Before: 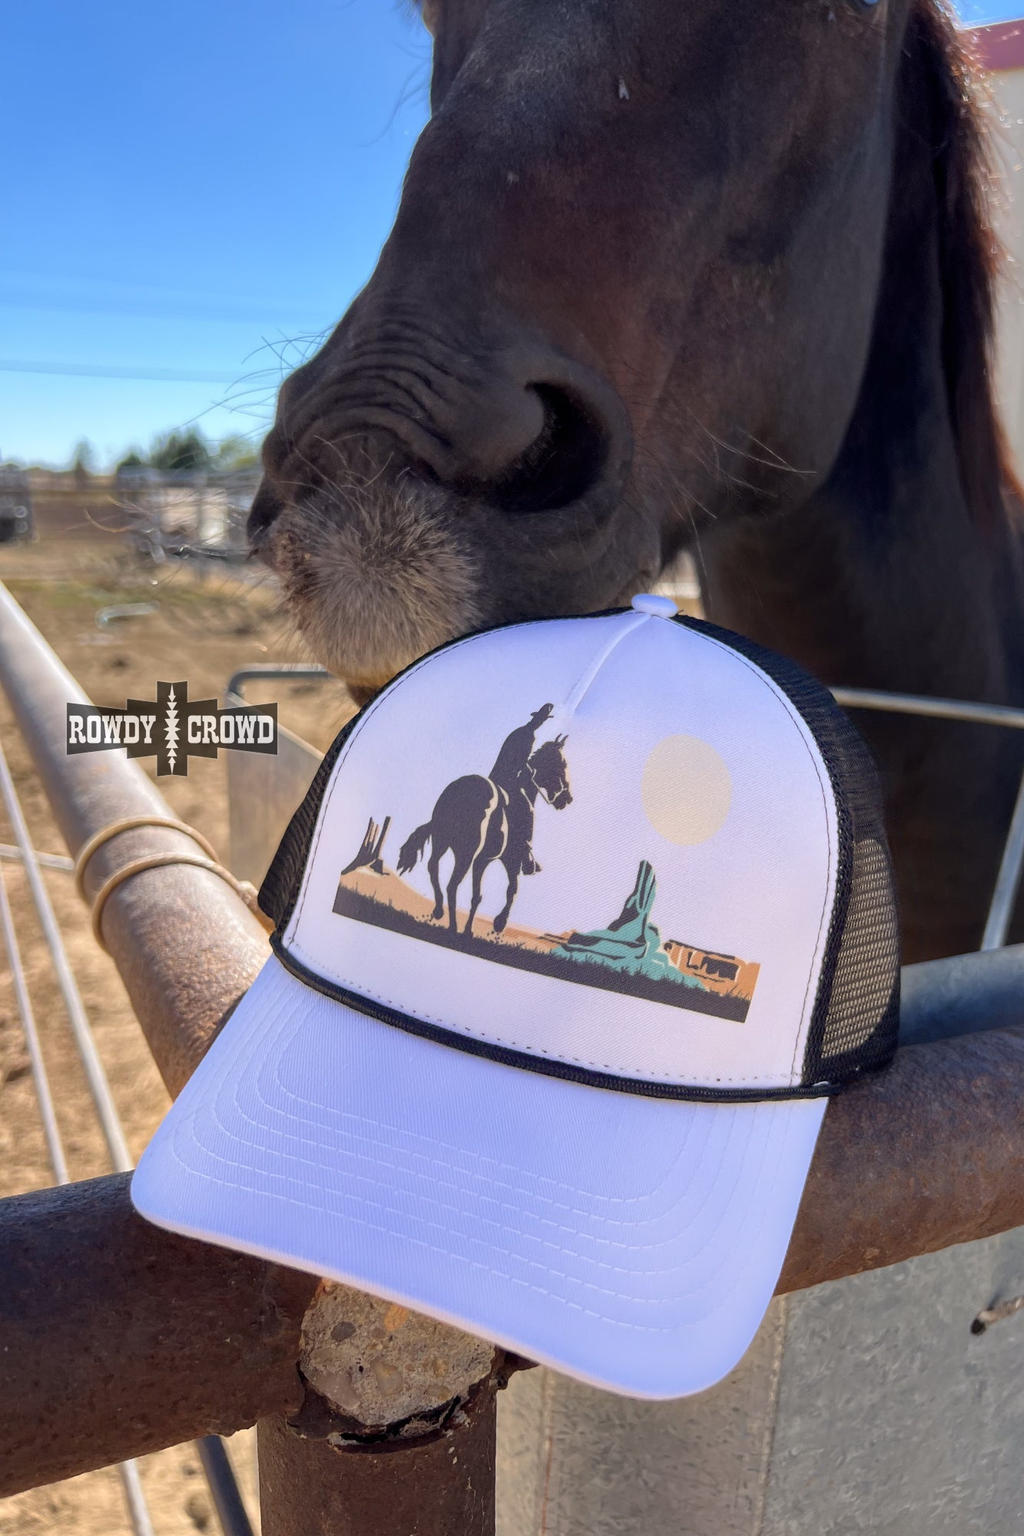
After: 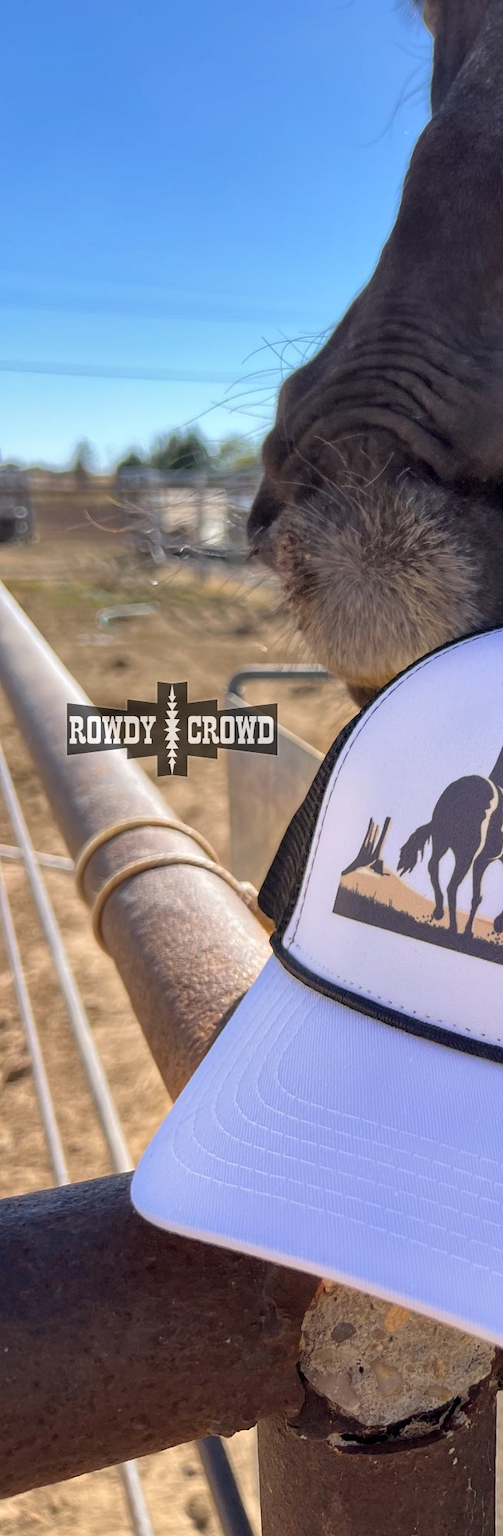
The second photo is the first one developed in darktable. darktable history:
crop and rotate: left 0%, top 0%, right 50.845%
shadows and highlights: shadows 32, highlights -32, soften with gaussian
